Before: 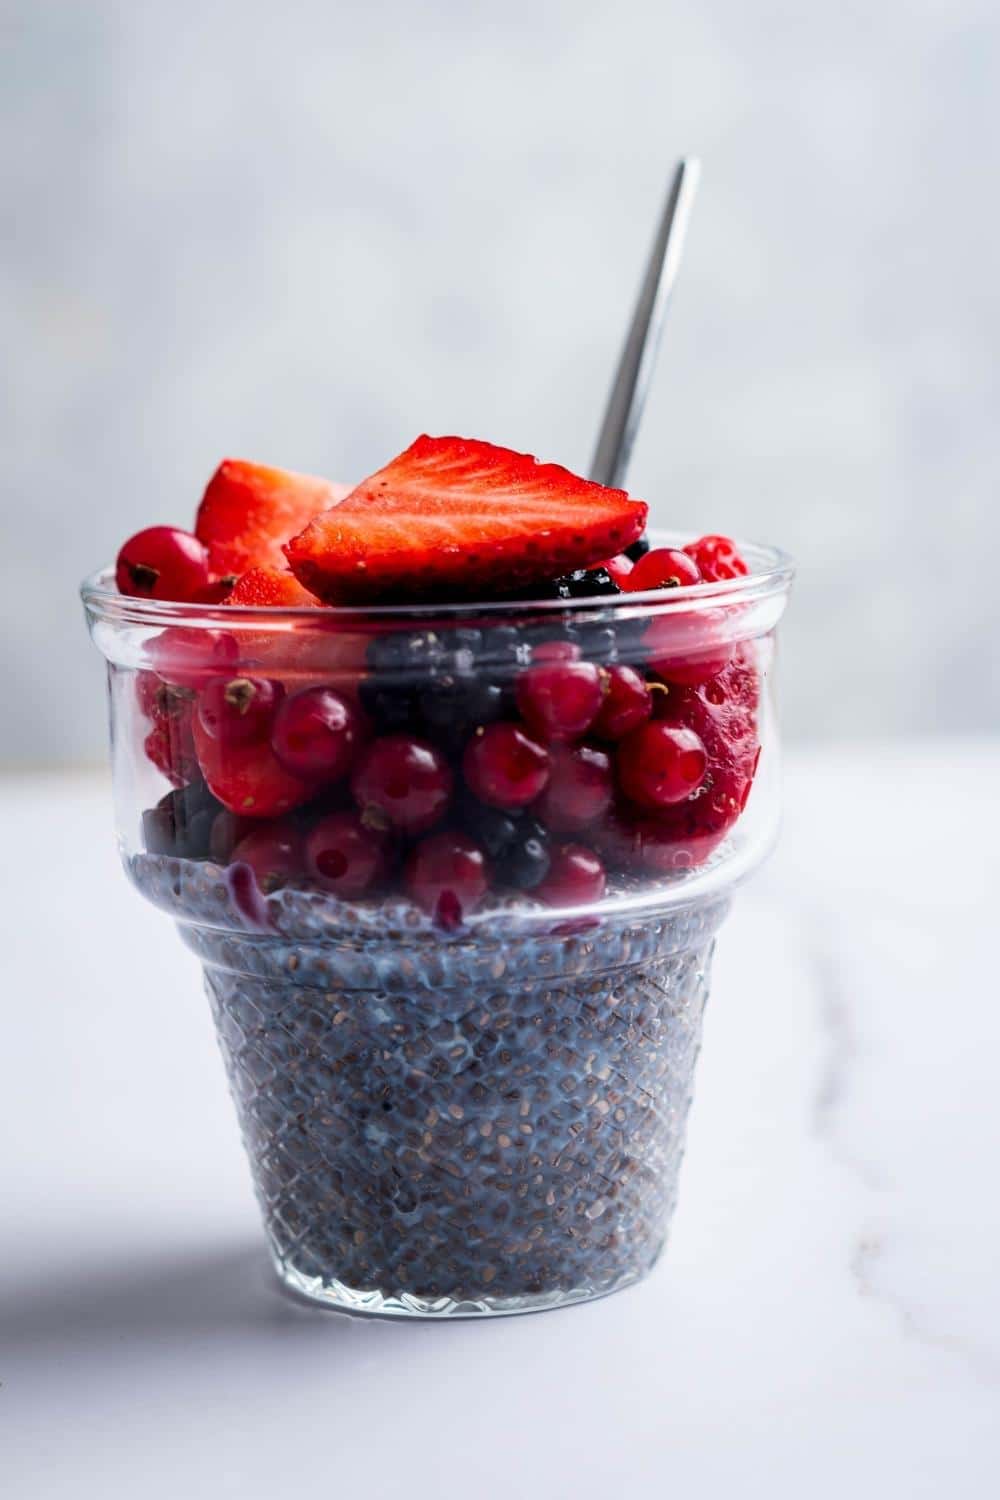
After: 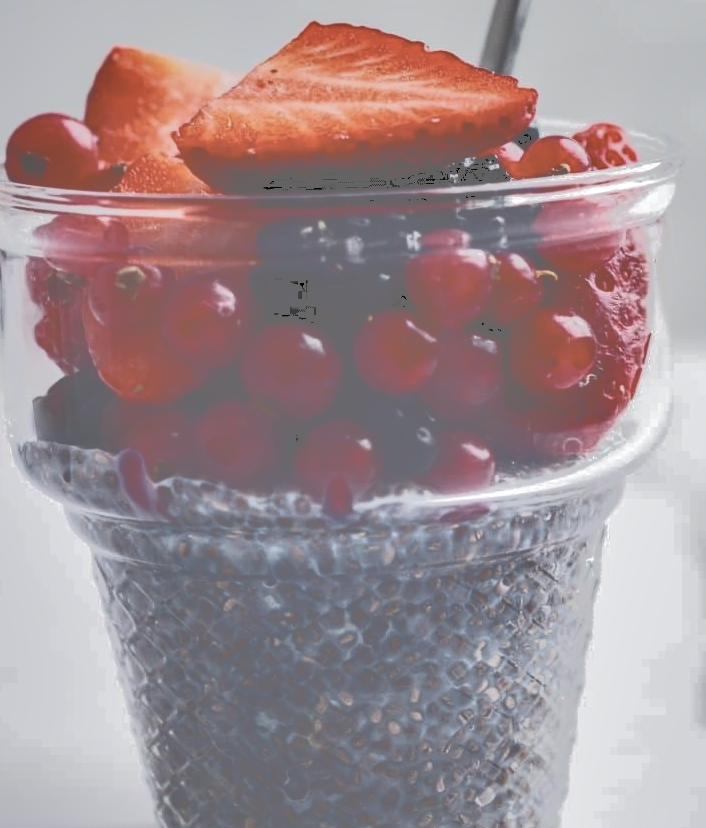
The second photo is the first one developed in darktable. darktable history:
shadows and highlights: soften with gaussian
local contrast: on, module defaults
tone curve: curves: ch0 [(0, 0) (0.003, 0.449) (0.011, 0.449) (0.025, 0.449) (0.044, 0.45) (0.069, 0.453) (0.1, 0.453) (0.136, 0.455) (0.177, 0.458) (0.224, 0.462) (0.277, 0.47) (0.335, 0.491) (0.399, 0.522) (0.468, 0.561) (0.543, 0.619) (0.623, 0.69) (0.709, 0.756) (0.801, 0.802) (0.898, 0.825) (1, 1)], color space Lab, independent channels, preserve colors none
crop: left 11.043%, top 27.551%, right 18.288%, bottom 17.225%
color zones: curves: ch1 [(0, 0.292) (0.001, 0.292) (0.2, 0.264) (0.4, 0.248) (0.6, 0.248) (0.8, 0.264) (0.999, 0.292) (1, 0.292)]
